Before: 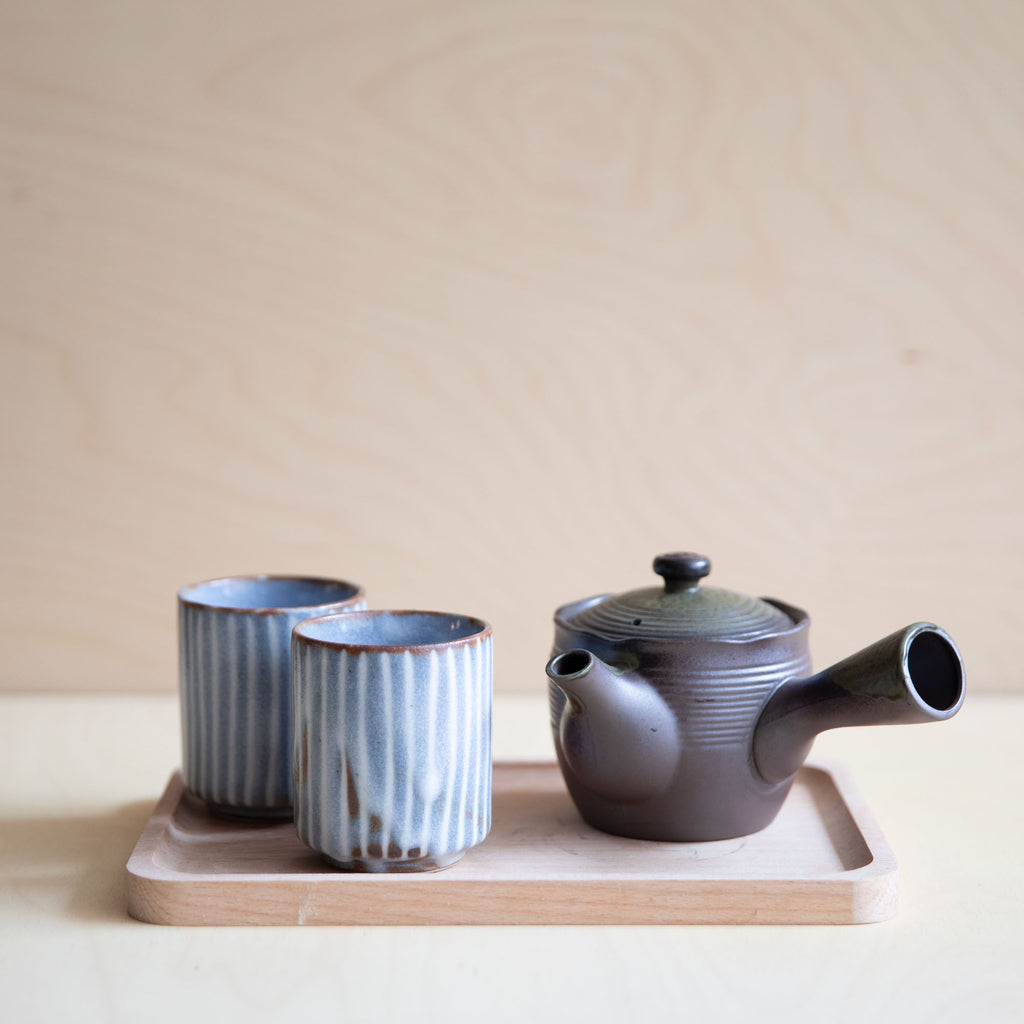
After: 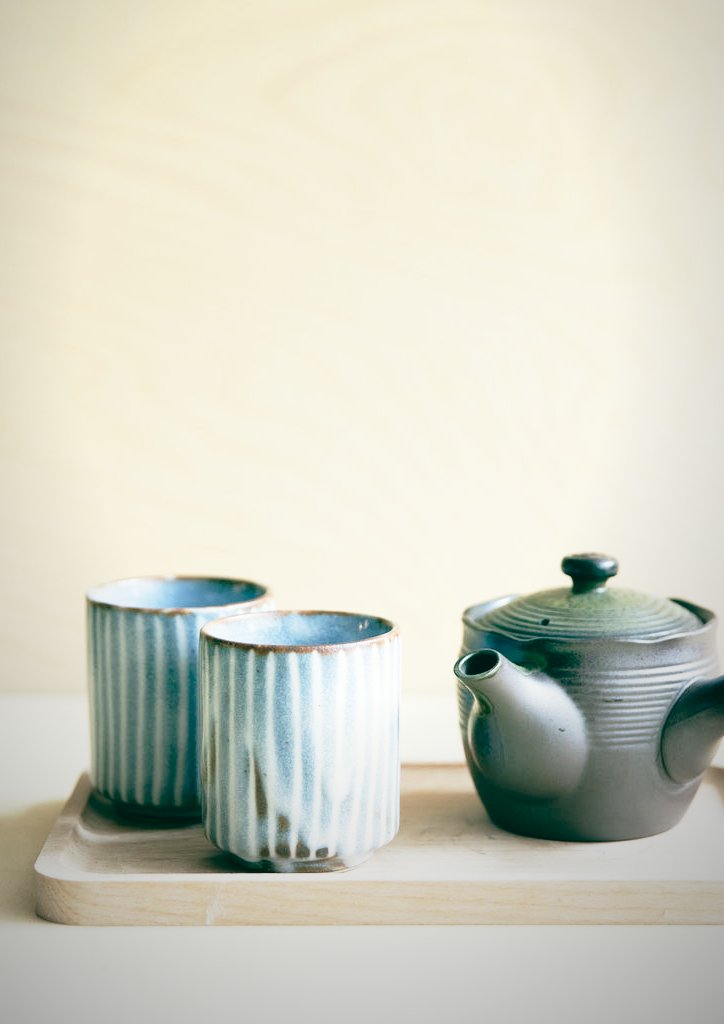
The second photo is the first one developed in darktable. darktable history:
base curve: curves: ch0 [(0, 0) (0.012, 0.01) (0.073, 0.168) (0.31, 0.711) (0.645, 0.957) (1, 1)], preserve colors none
color balance: lift [1.005, 0.99, 1.007, 1.01], gamma [1, 1.034, 1.032, 0.966], gain [0.873, 1.055, 1.067, 0.933]
vignetting: fall-off start 72.14%, fall-off radius 108.07%, brightness -0.713, saturation -0.488, center (-0.054, -0.359), width/height ratio 0.729
crop and rotate: left 9.061%, right 20.142%
